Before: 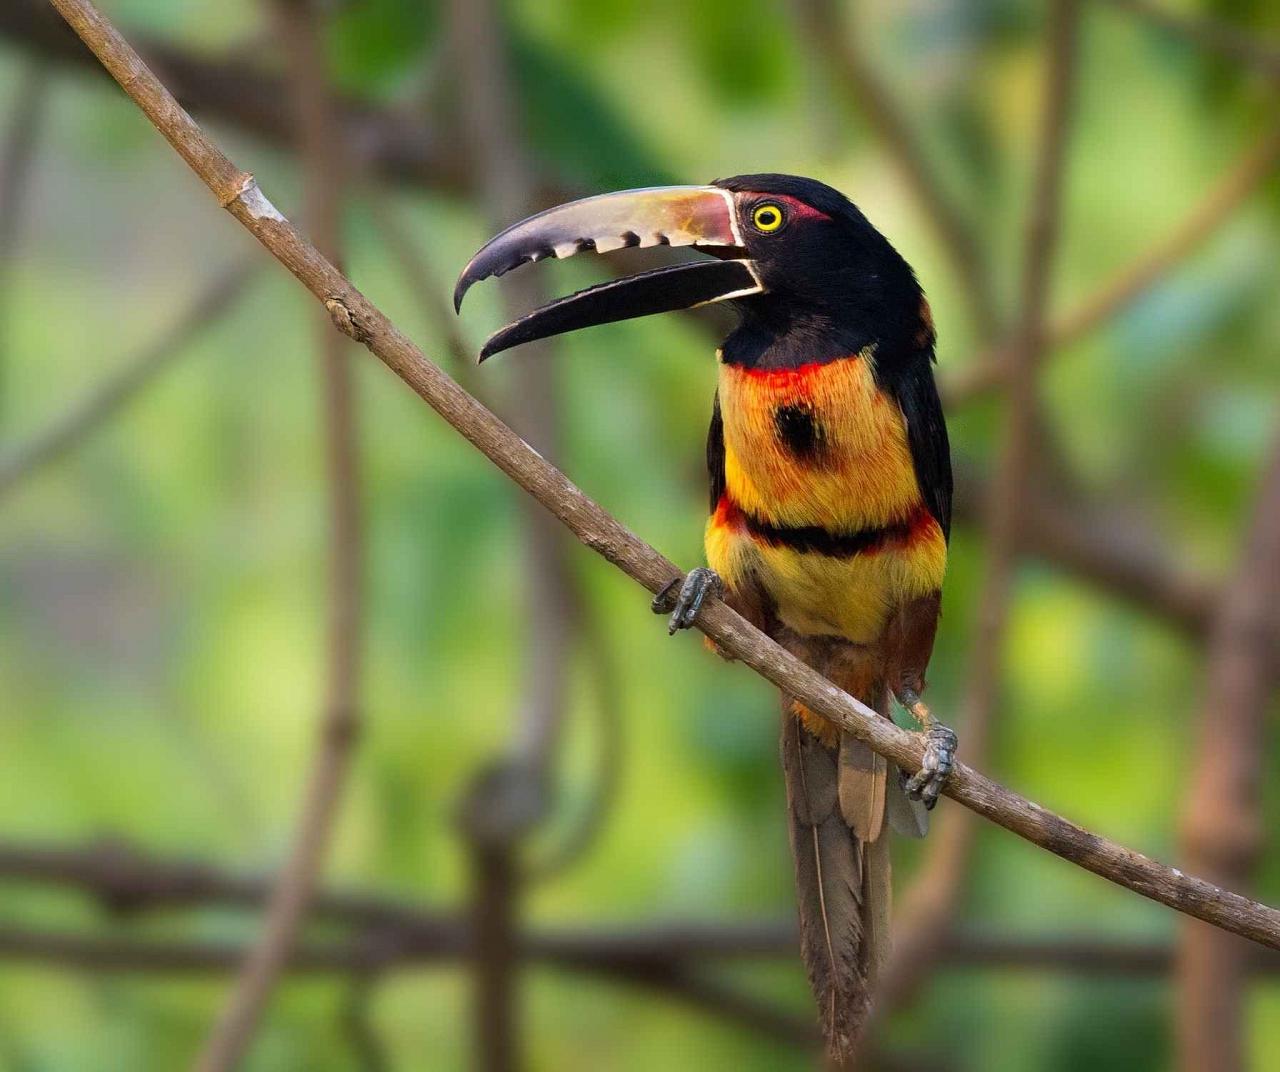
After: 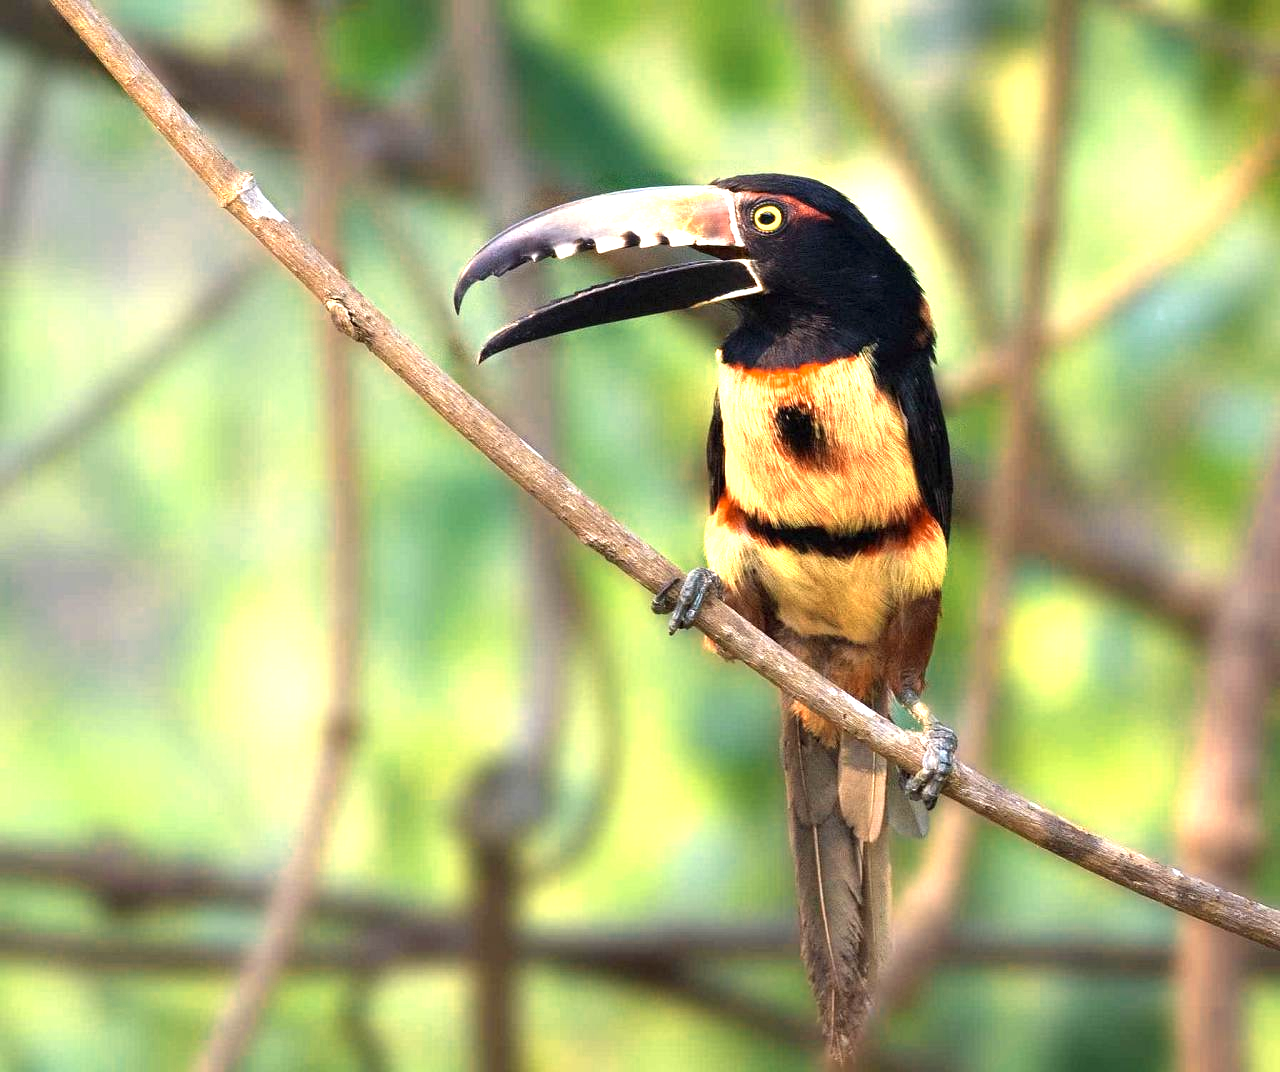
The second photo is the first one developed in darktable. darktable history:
exposure: black level correction 0, exposure 0.9 EV, compensate exposure bias true, compensate highlight preservation false
color zones: curves: ch0 [(0.018, 0.548) (0.197, 0.654) (0.425, 0.447) (0.605, 0.658) (0.732, 0.579)]; ch1 [(0.105, 0.531) (0.224, 0.531) (0.386, 0.39) (0.618, 0.456) (0.732, 0.456) (0.956, 0.421)]; ch2 [(0.039, 0.583) (0.215, 0.465) (0.399, 0.544) (0.465, 0.548) (0.614, 0.447) (0.724, 0.43) (0.882, 0.623) (0.956, 0.632)]
